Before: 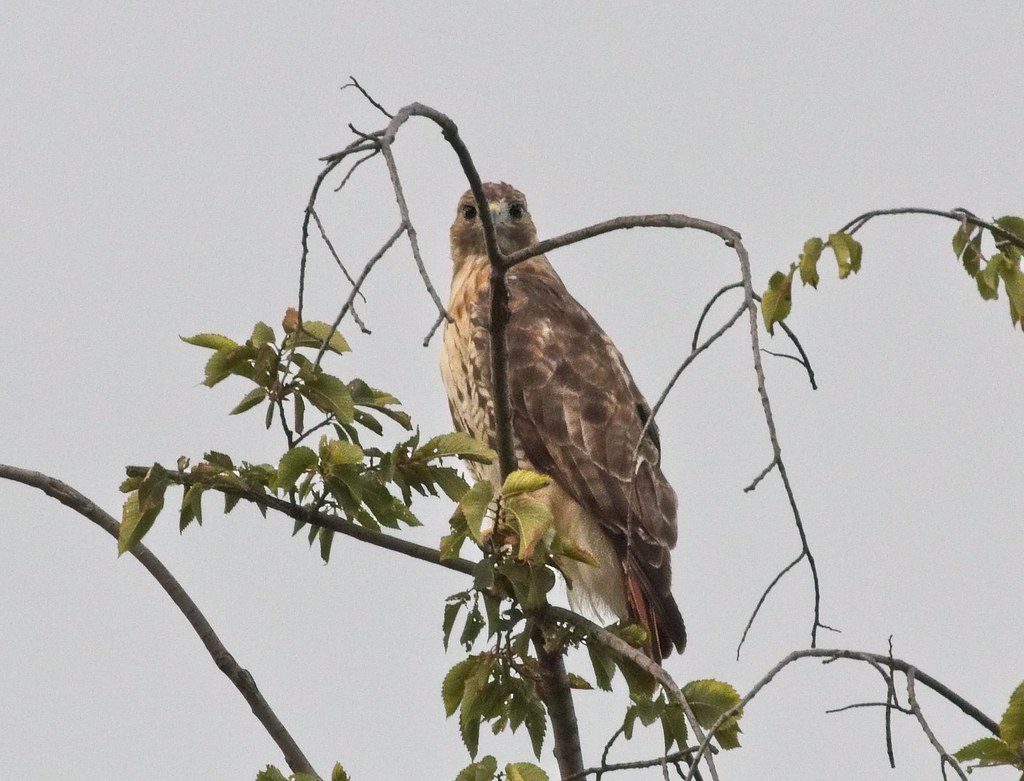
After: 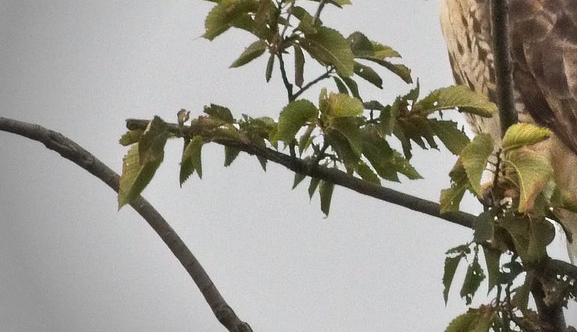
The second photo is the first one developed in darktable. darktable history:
crop: top 44.483%, right 43.593%, bottom 12.892%
vignetting: fall-off start 73.57%, center (0.22, -0.235)
